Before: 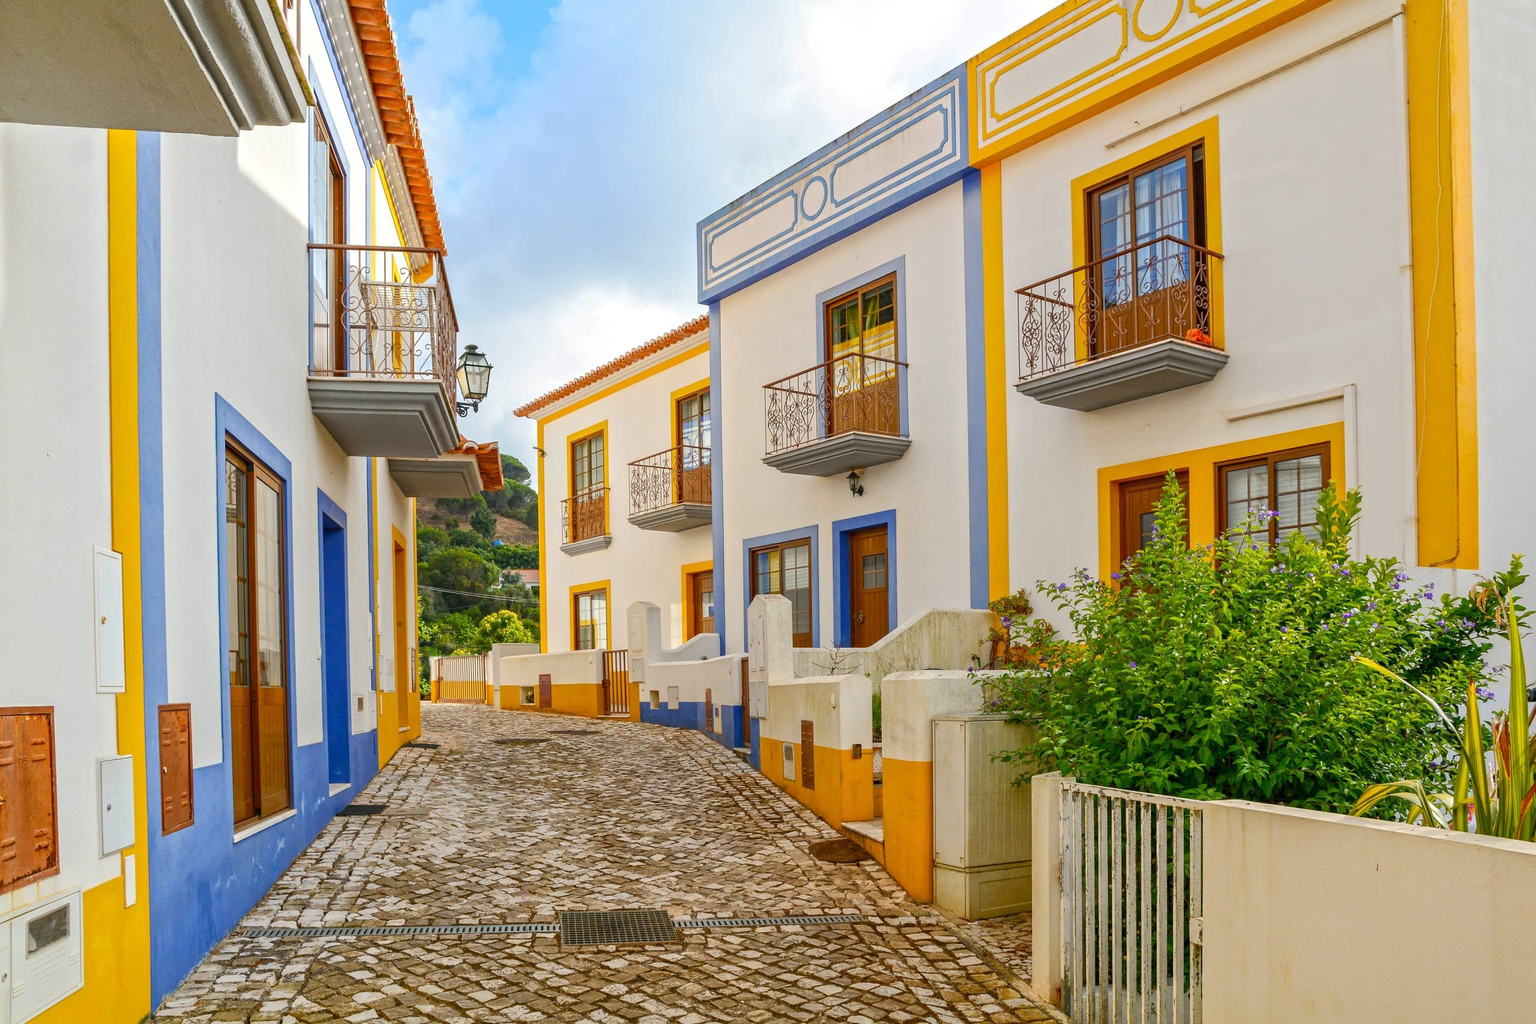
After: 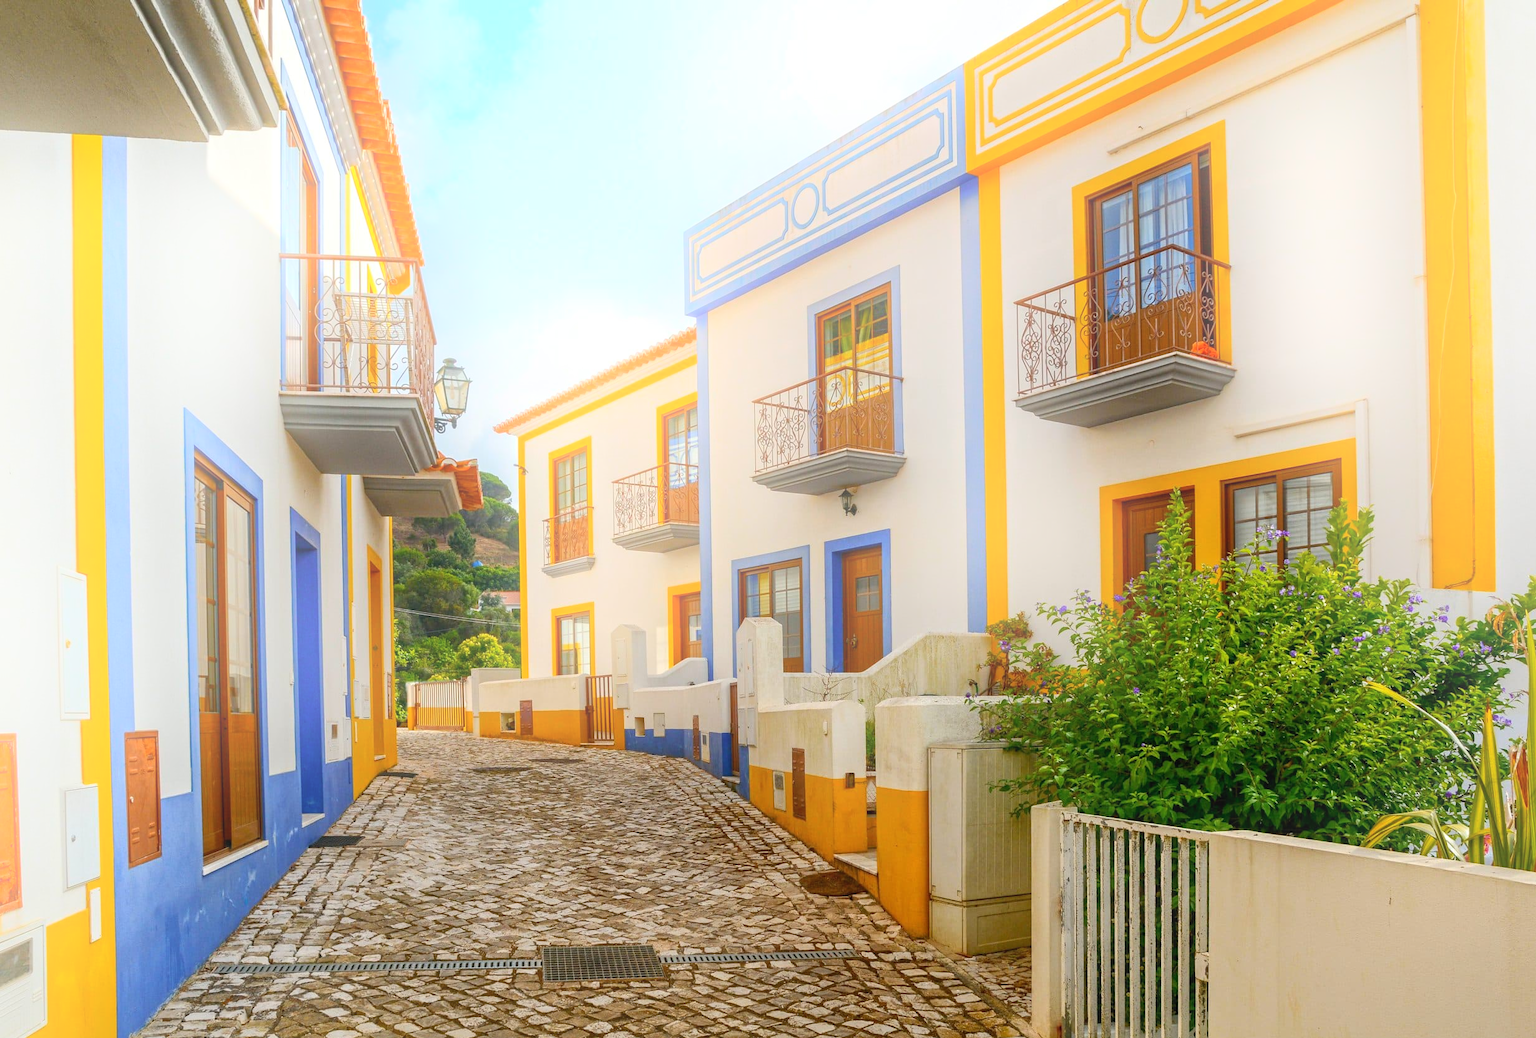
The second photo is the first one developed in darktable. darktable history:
crop and rotate: left 2.536%, right 1.107%, bottom 2.246%
tone equalizer: on, module defaults
bloom: on, module defaults
